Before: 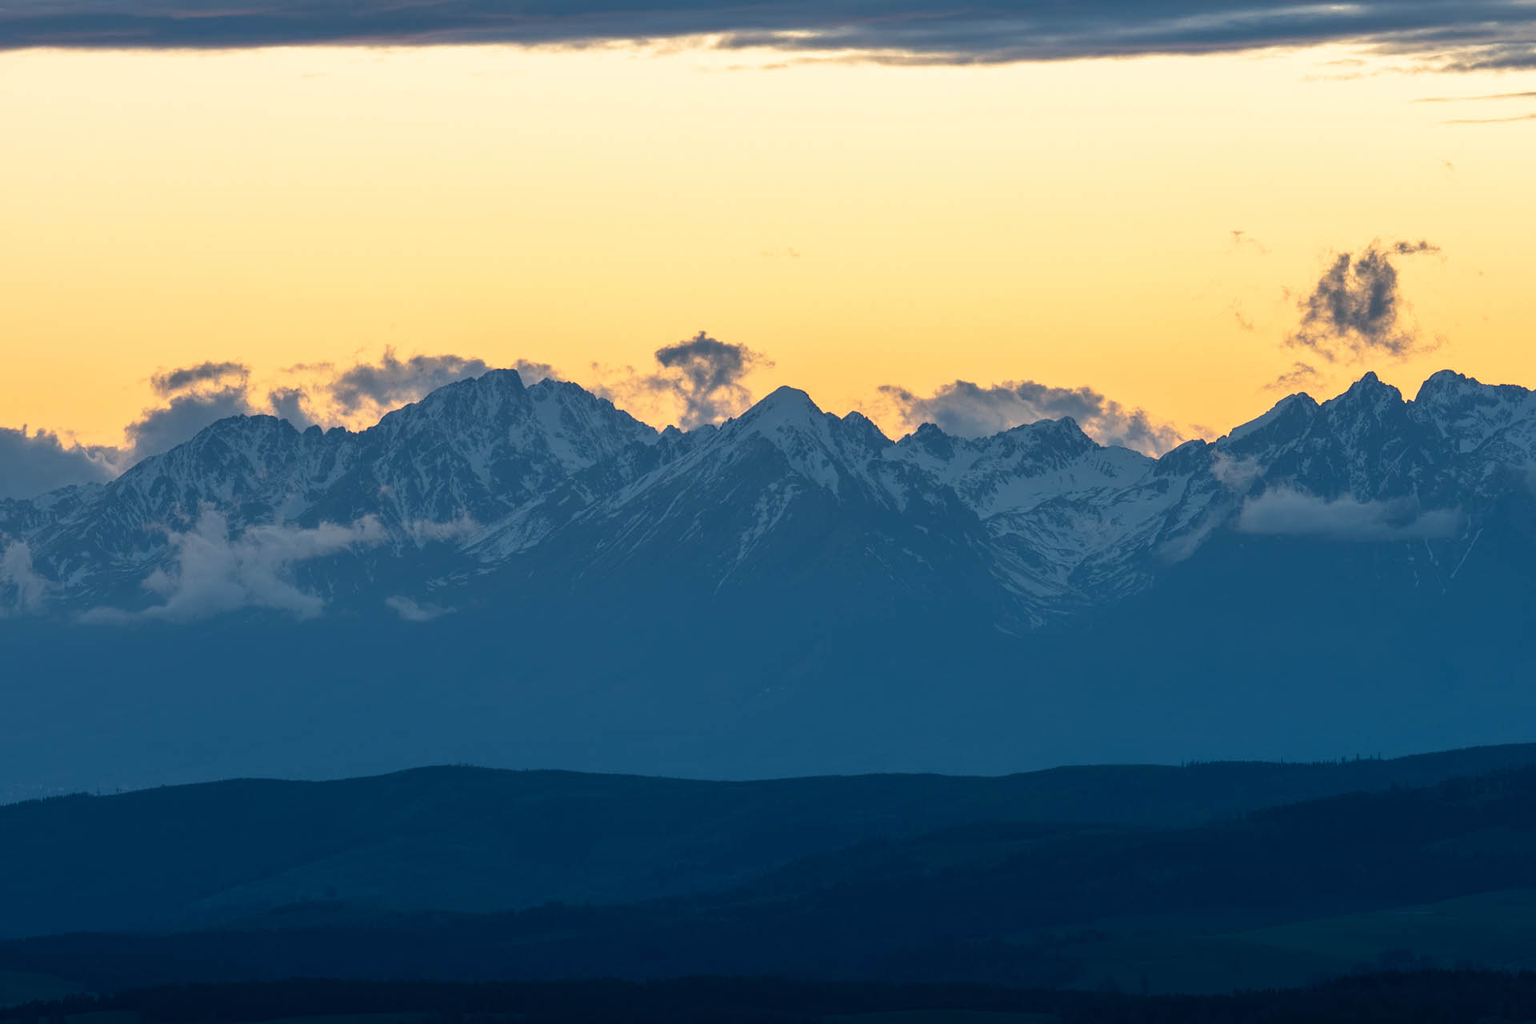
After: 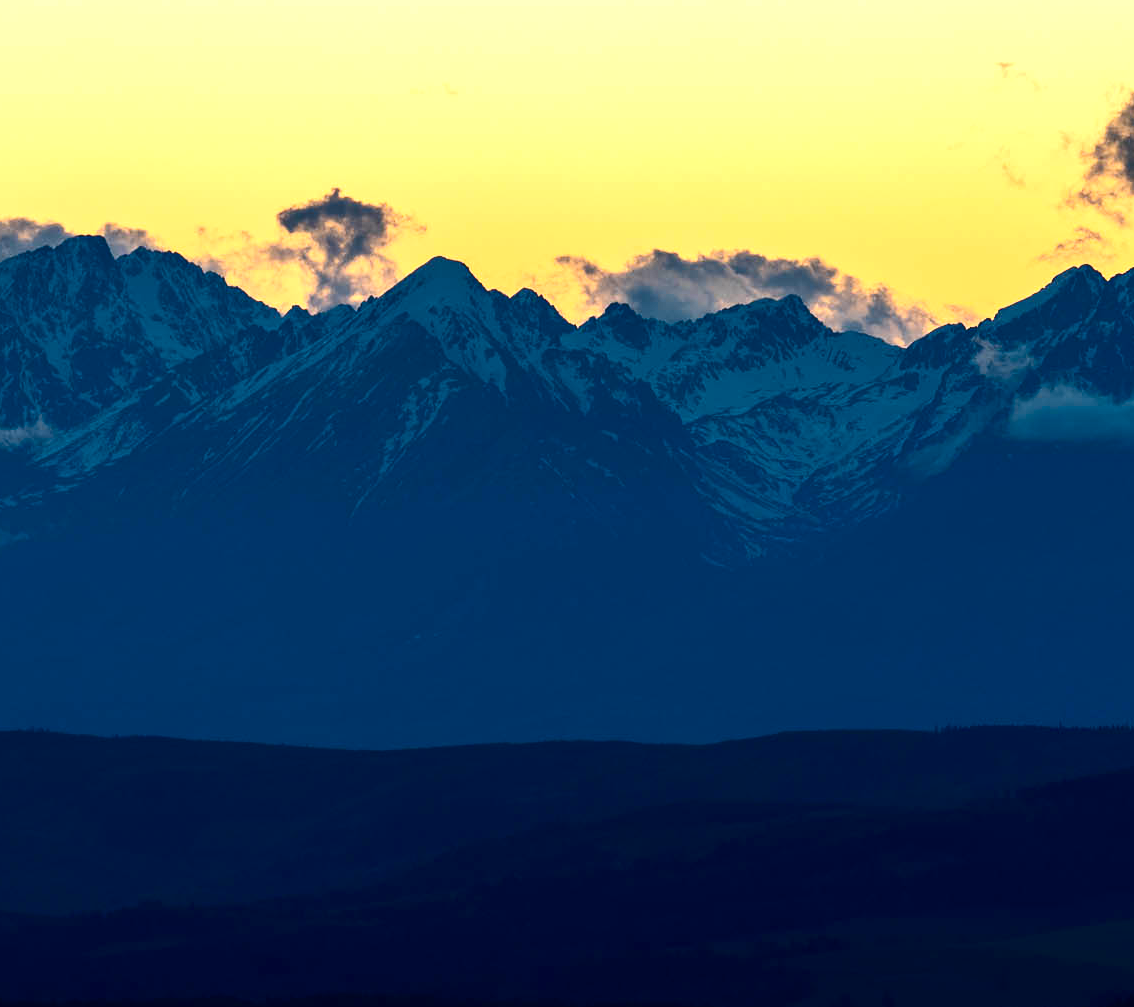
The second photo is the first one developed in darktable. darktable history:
crop and rotate: left 28.256%, top 17.734%, right 12.656%, bottom 3.573%
color balance rgb: shadows lift › luminance -20%, power › hue 72.24°, highlights gain › luminance 15%, global offset › hue 171.6°, perceptual saturation grading › global saturation 14.09%, perceptual saturation grading › highlights -25%, perceptual saturation grading › shadows 25%, global vibrance 25%, contrast 10%
contrast brightness saturation: contrast 0.19, brightness -0.11, saturation 0.21
